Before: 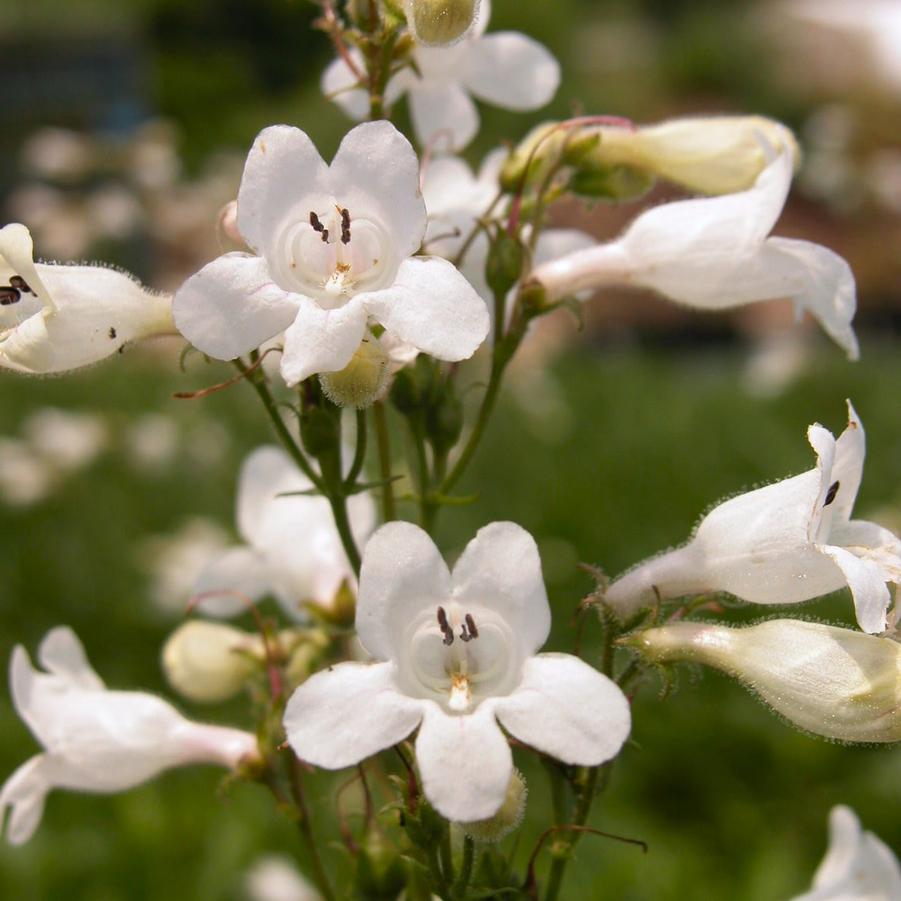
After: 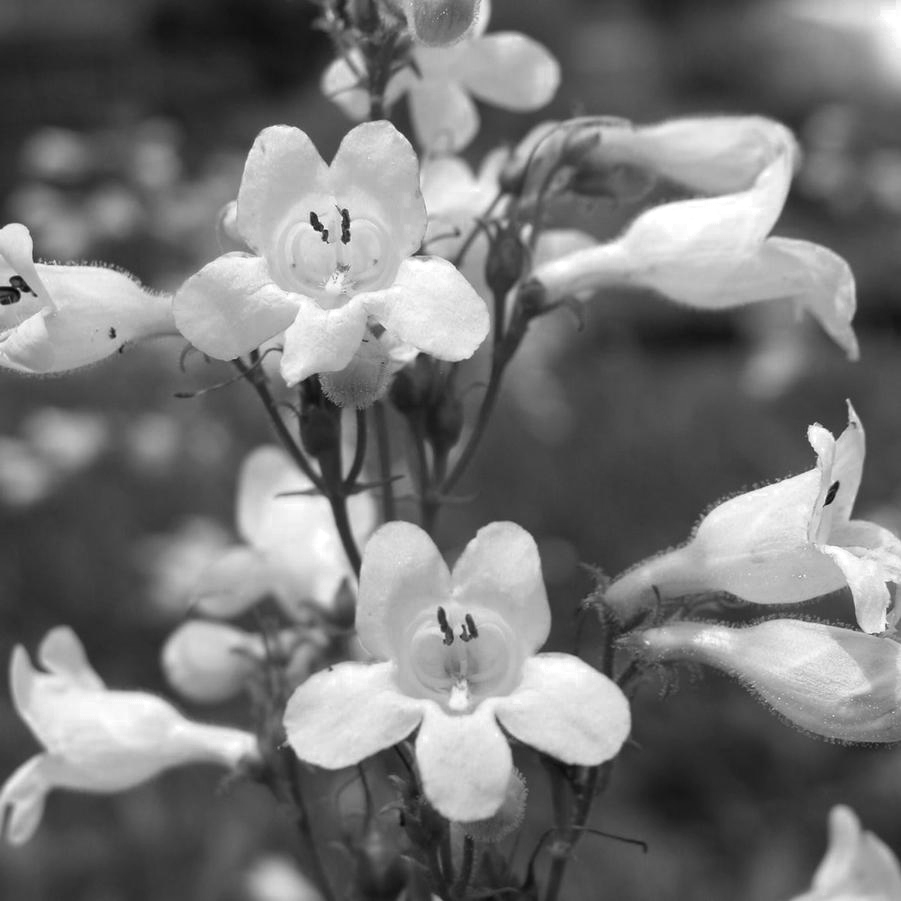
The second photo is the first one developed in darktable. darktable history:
velvia: on, module defaults
color zones: curves: ch0 [(0, 0.613) (0.01, 0.613) (0.245, 0.448) (0.498, 0.529) (0.642, 0.665) (0.879, 0.777) (0.99, 0.613)]; ch1 [(0, 0) (0.143, 0) (0.286, 0) (0.429, 0) (0.571, 0) (0.714, 0) (0.857, 0)]
